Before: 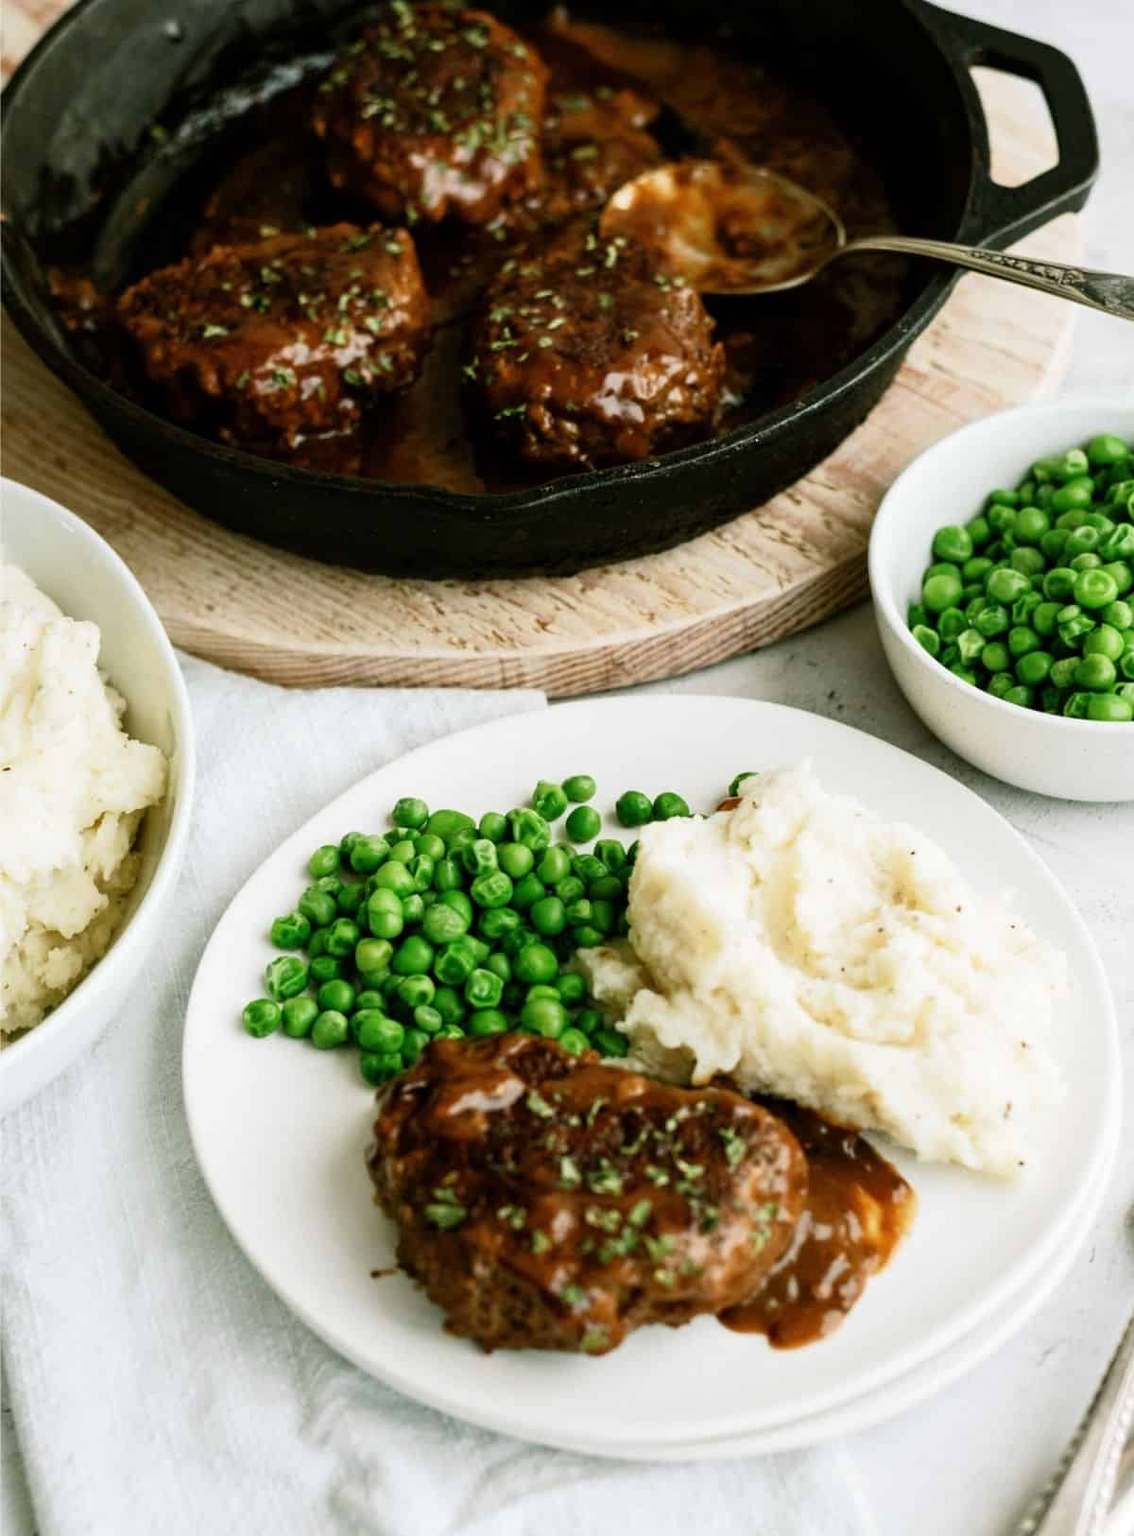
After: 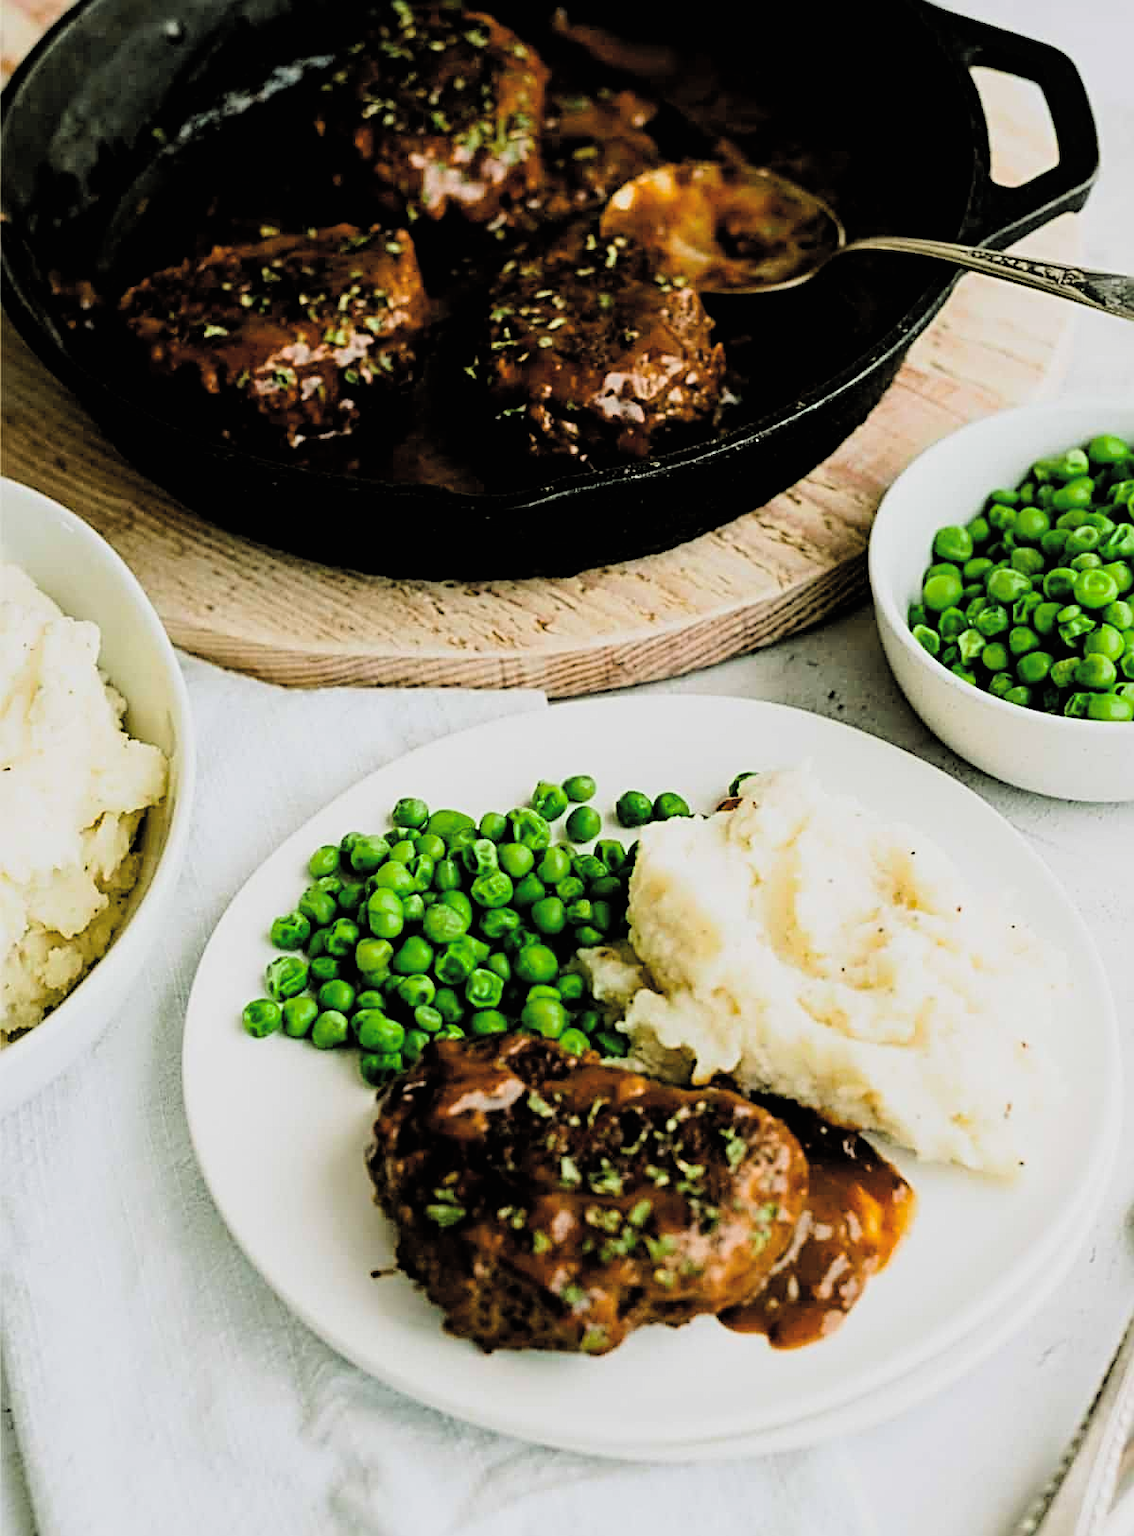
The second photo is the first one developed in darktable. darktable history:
color balance: output saturation 120%
exposure: exposure 0 EV, compensate highlight preservation false
filmic rgb: black relative exposure -5 EV, hardness 2.88, contrast 1.3, highlights saturation mix -30%
tone curve: curves: ch0 [(0, 0) (0.003, 0.002) (0.011, 0.009) (0.025, 0.021) (0.044, 0.037) (0.069, 0.058) (0.1, 0.084) (0.136, 0.114) (0.177, 0.149) (0.224, 0.188) (0.277, 0.232) (0.335, 0.281) (0.399, 0.341) (0.468, 0.416) (0.543, 0.496) (0.623, 0.574) (0.709, 0.659) (0.801, 0.754) (0.898, 0.876) (1, 1)], preserve colors none
contrast brightness saturation: brightness 0.15
sharpen: radius 3.025, amount 0.757
